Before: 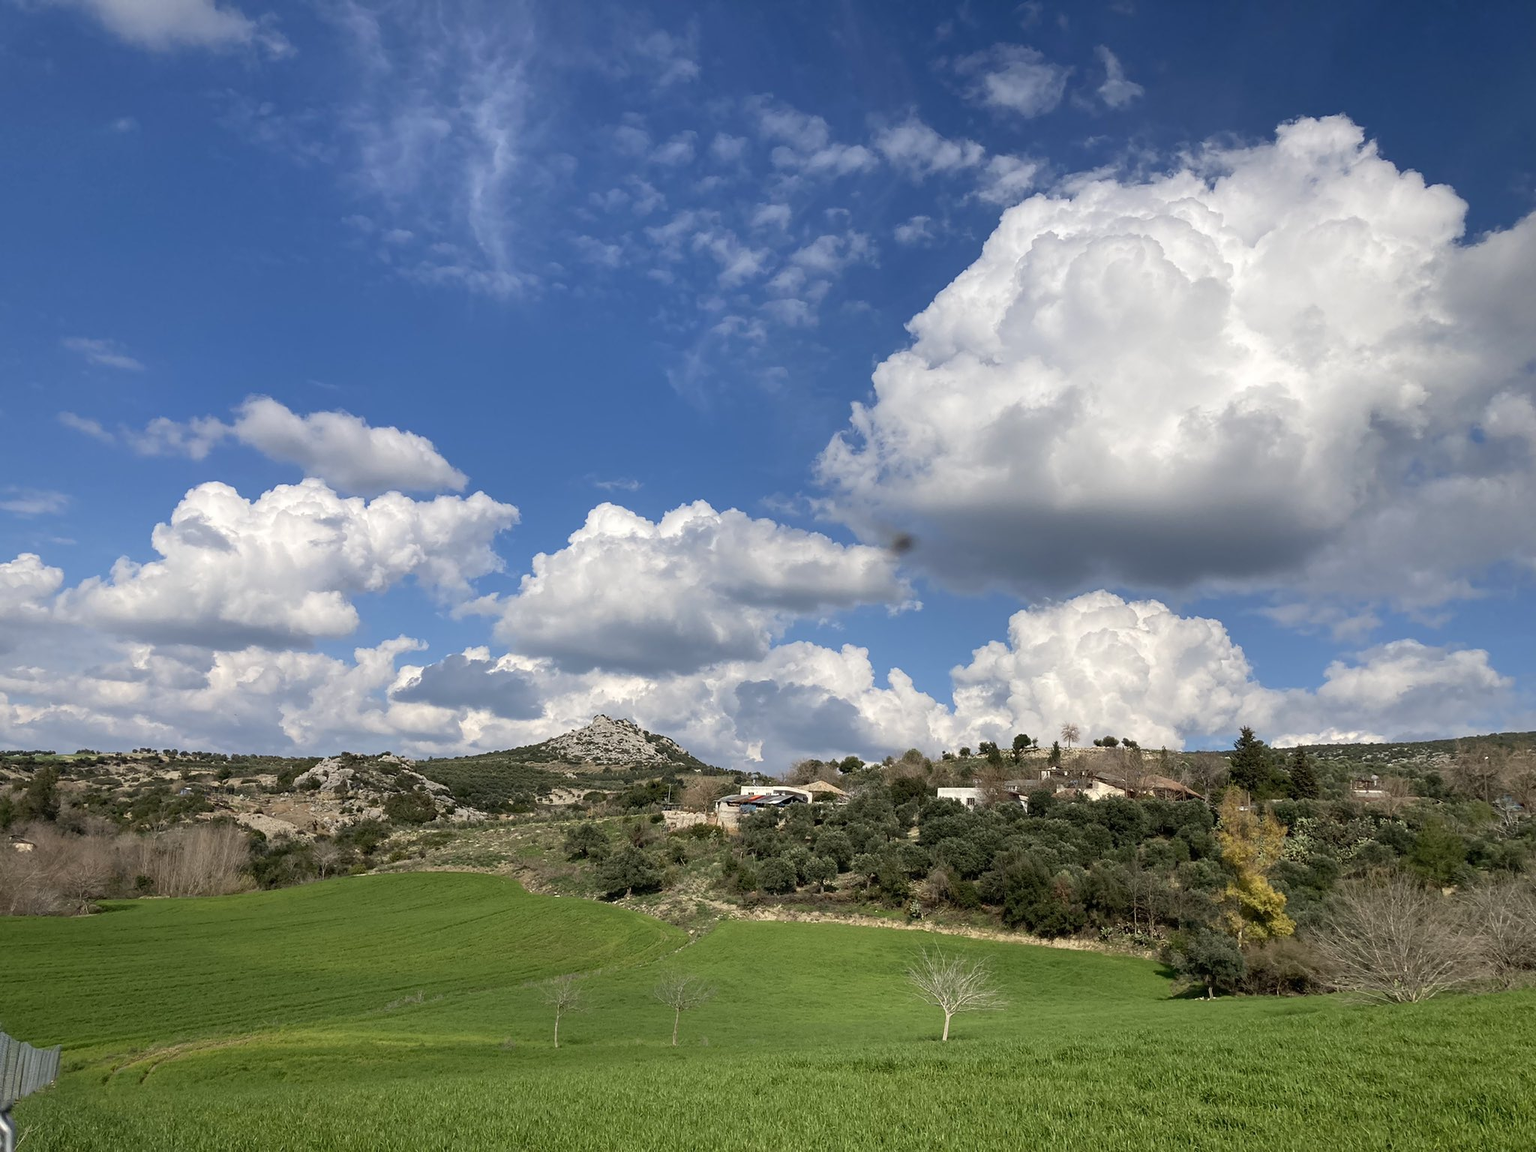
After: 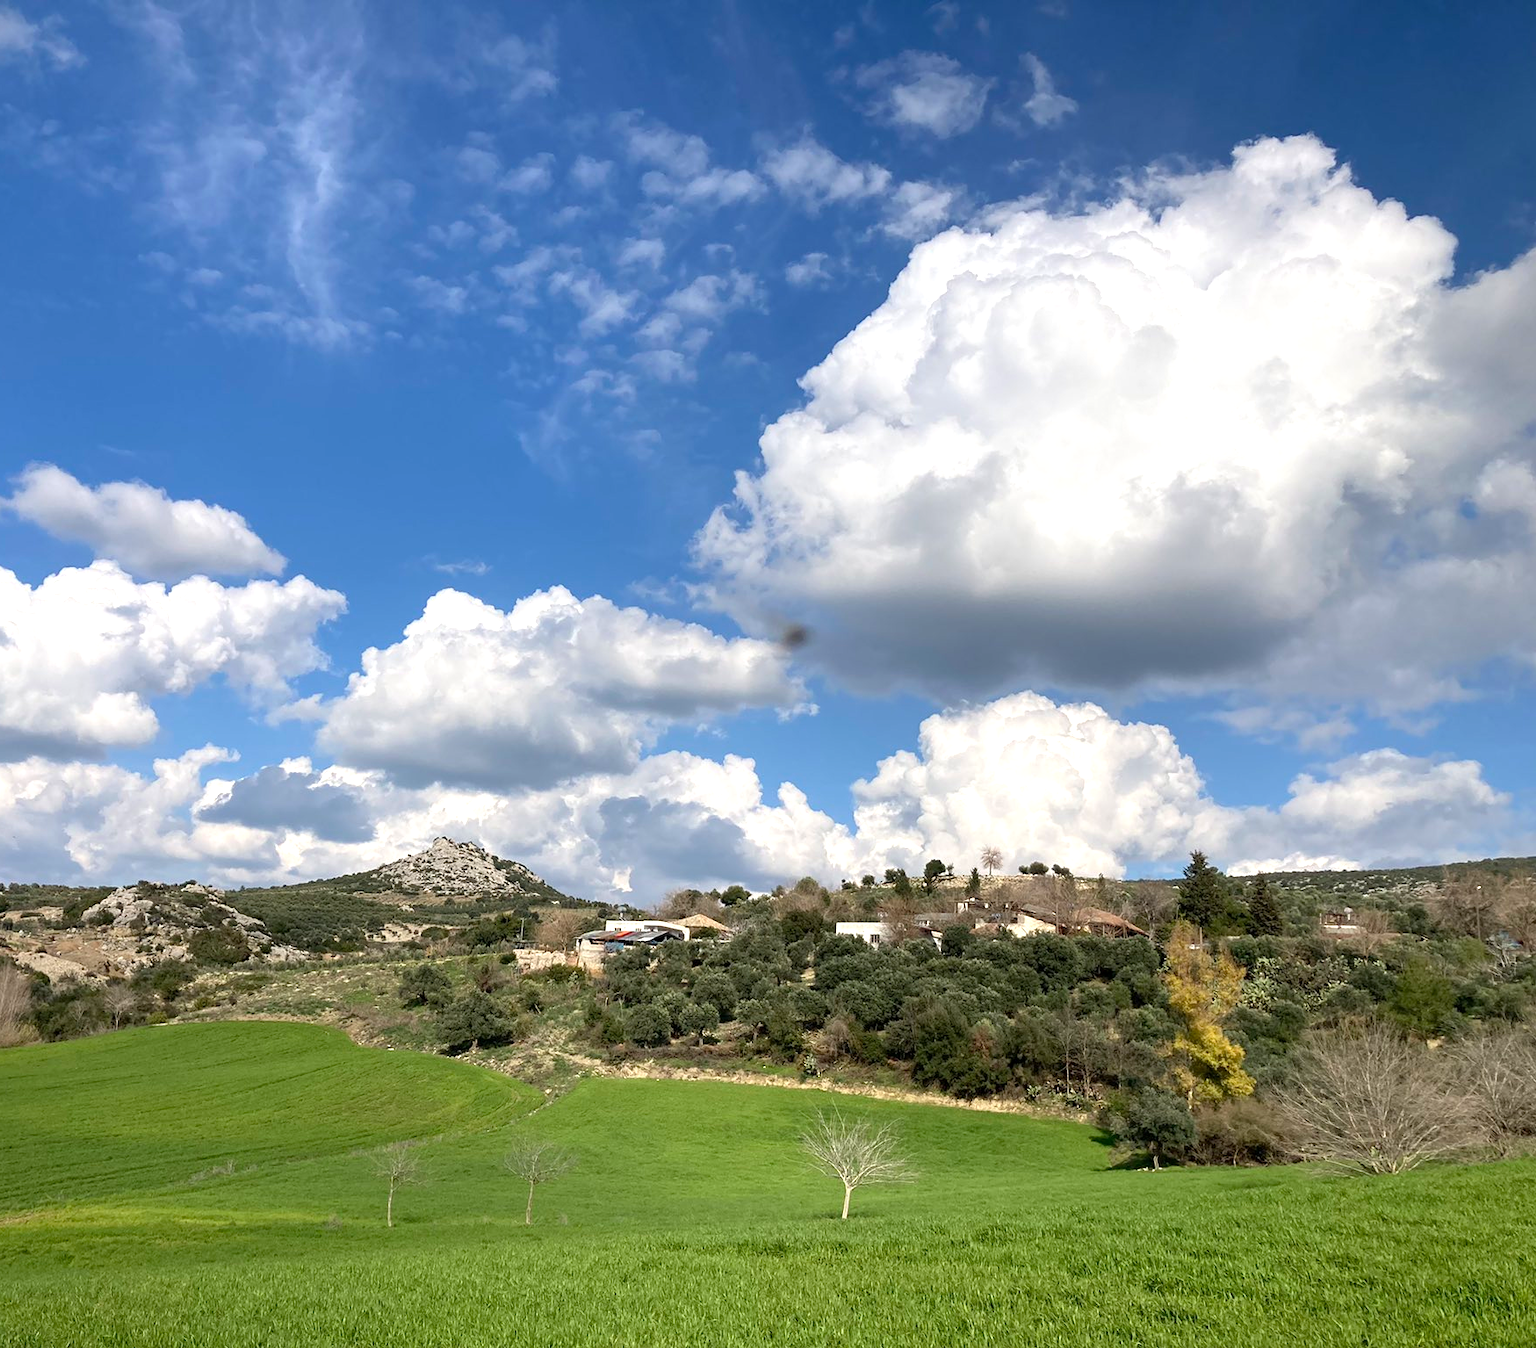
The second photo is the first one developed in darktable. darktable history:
exposure: black level correction 0.001, exposure 0.5 EV, compensate exposure bias true, compensate highlight preservation false
crop and rotate: left 14.584%
